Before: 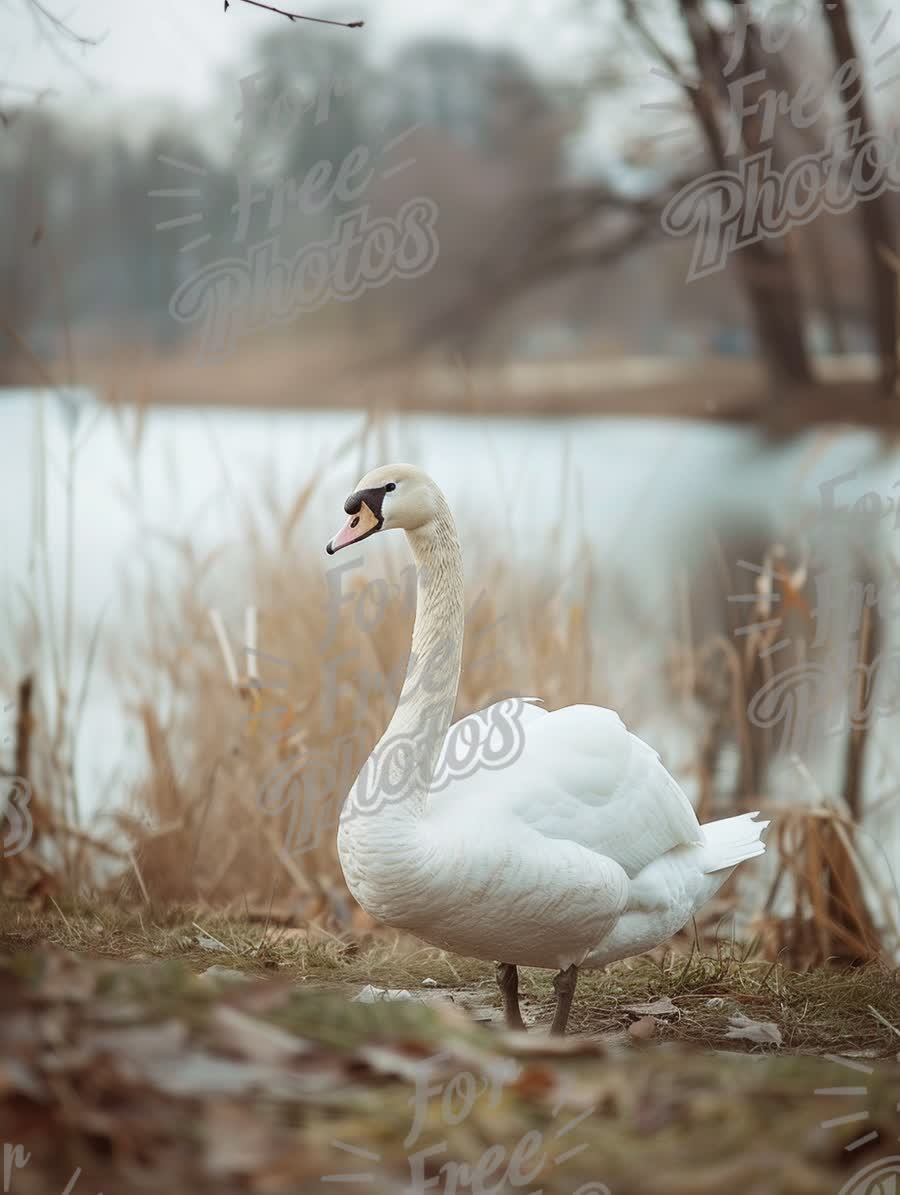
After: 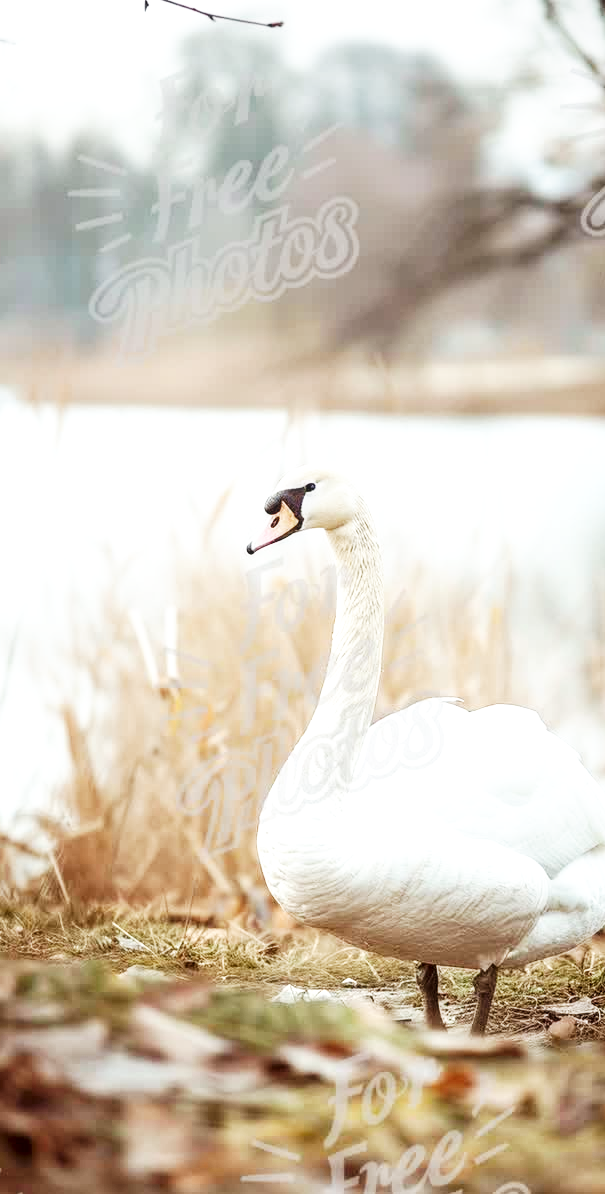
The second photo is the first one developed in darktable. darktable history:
crop and rotate: left 8.903%, right 23.827%
base curve: curves: ch0 [(0, 0) (0.007, 0.004) (0.027, 0.03) (0.046, 0.07) (0.207, 0.54) (0.442, 0.872) (0.673, 0.972) (1, 1)], preserve colors none
local contrast: on, module defaults
